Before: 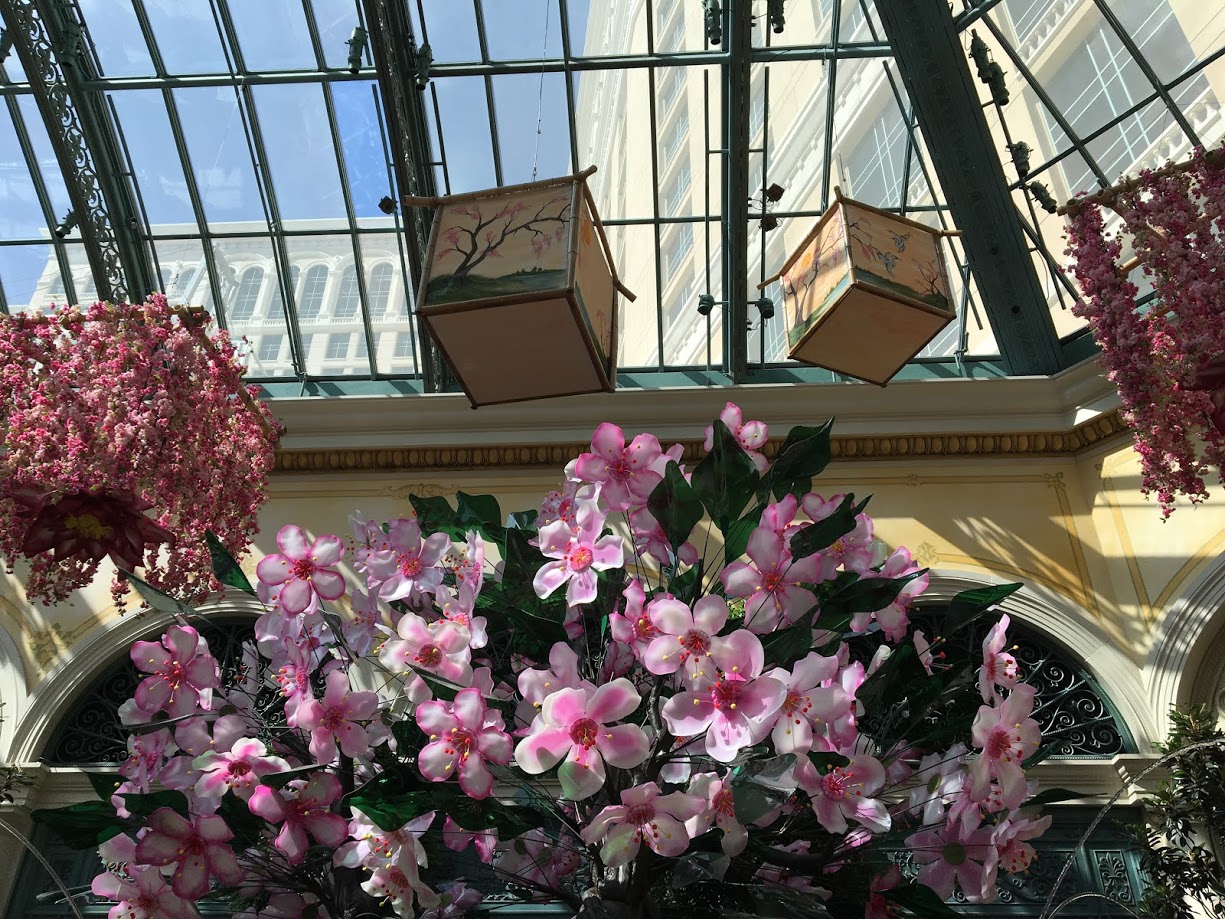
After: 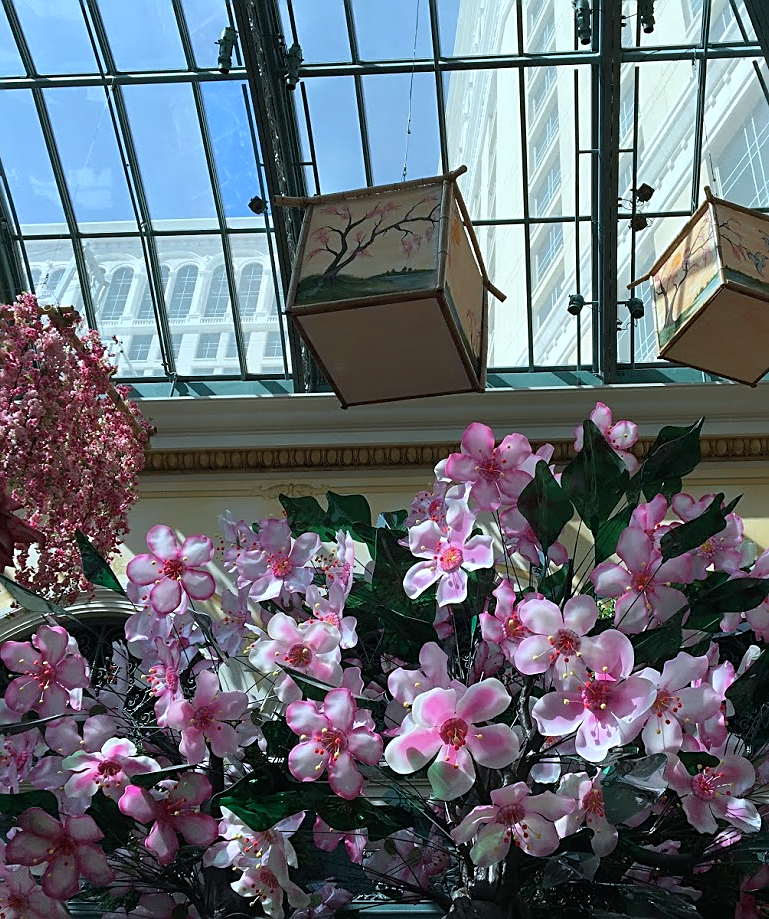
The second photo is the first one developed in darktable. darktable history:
crop: left 10.644%, right 26.528%
color calibration: illuminant F (fluorescent), F source F9 (Cool White Deluxe 4150 K) – high CRI, x 0.374, y 0.373, temperature 4158.34 K
sharpen: on, module defaults
